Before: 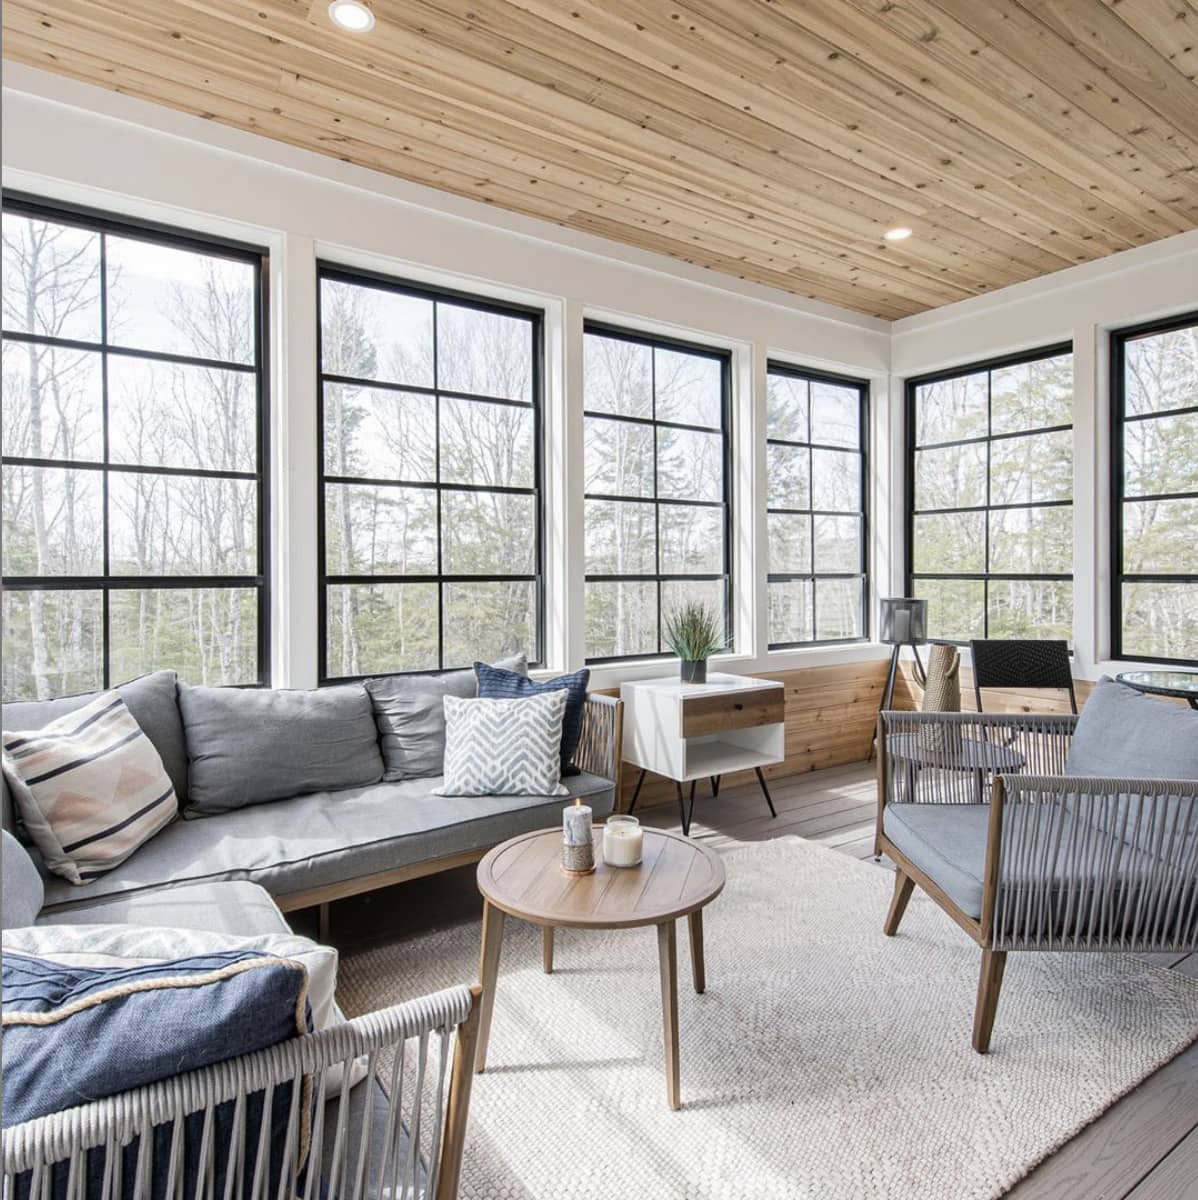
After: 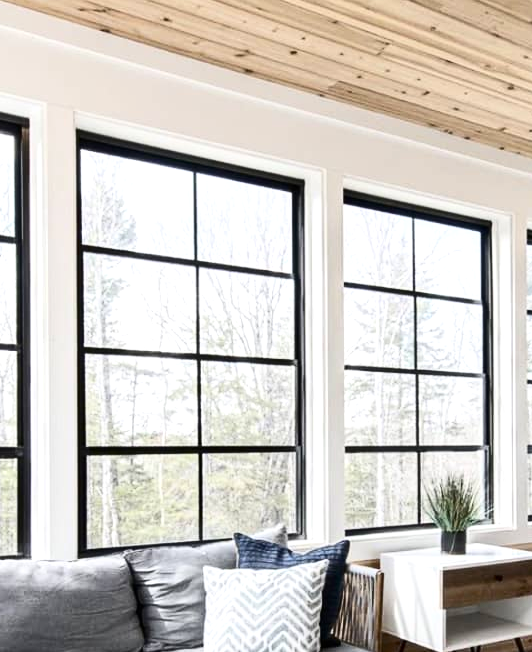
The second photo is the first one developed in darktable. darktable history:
contrast brightness saturation: contrast 0.285
crop: left 20.075%, top 10.777%, right 35.484%, bottom 34.837%
levels: gray 50.87%, levels [0, 0.476, 0.951]
